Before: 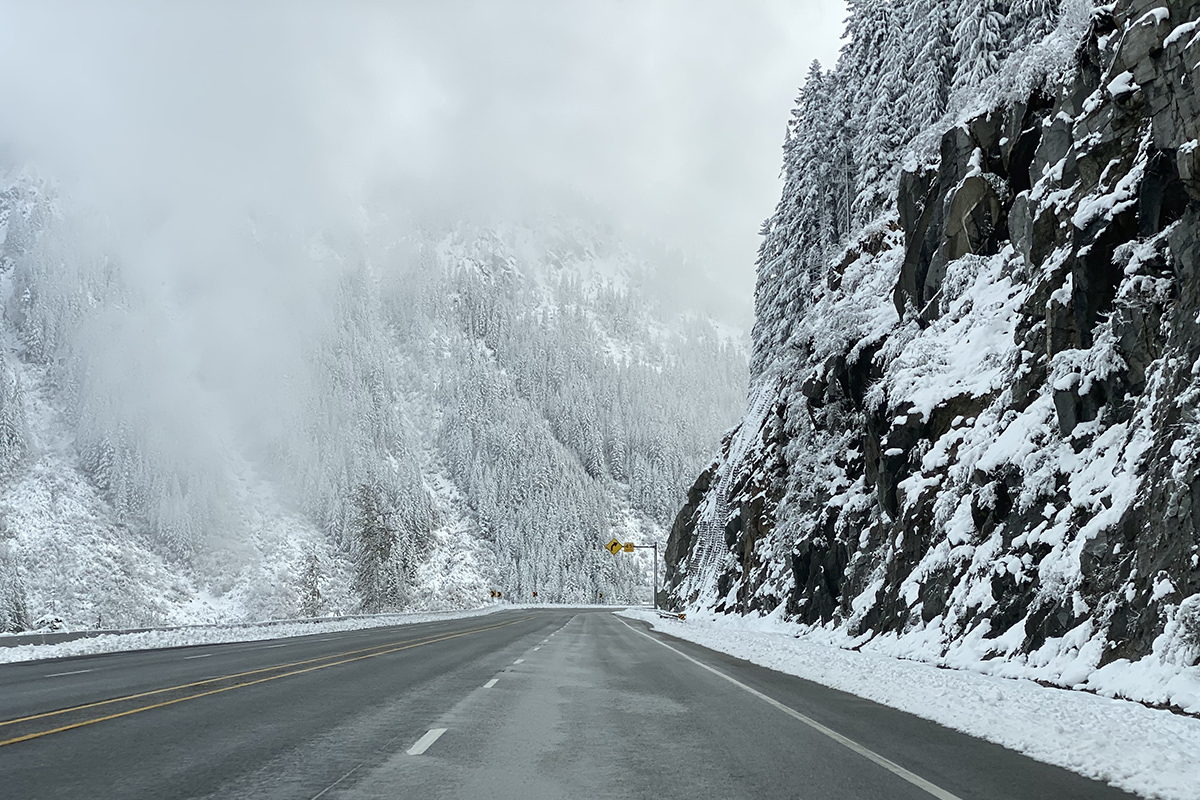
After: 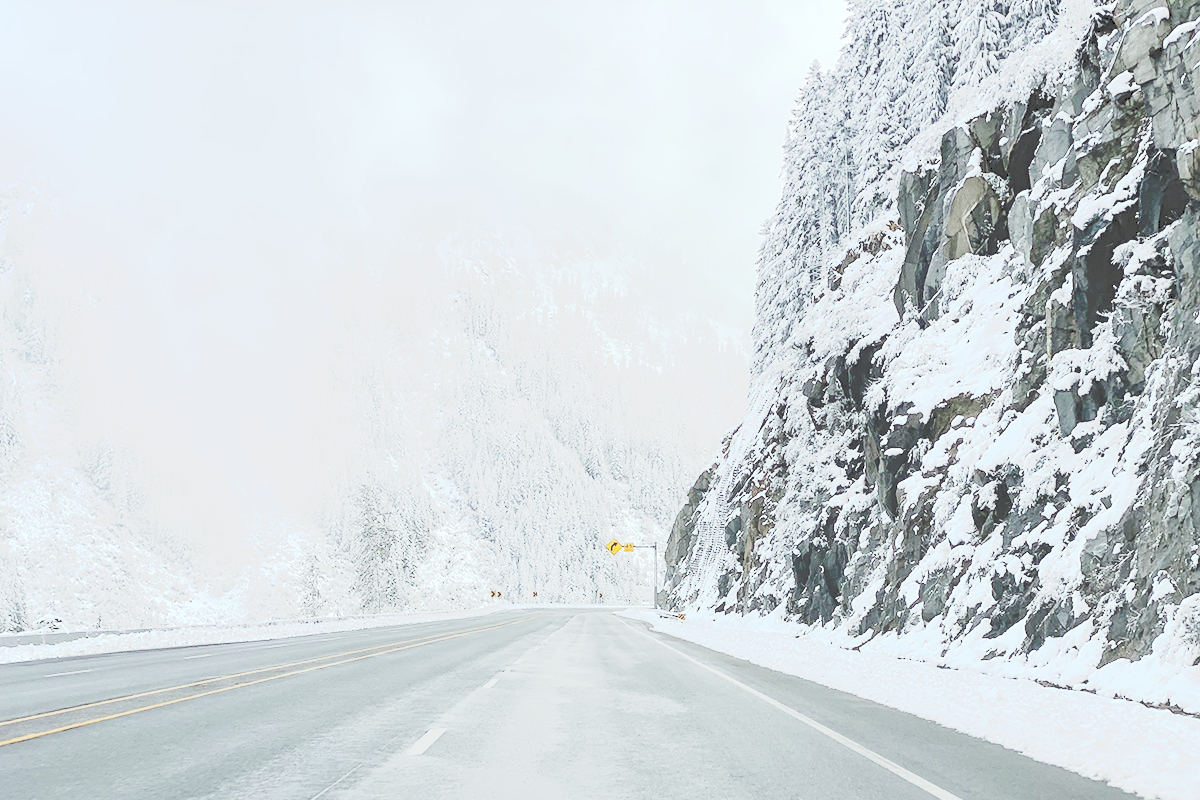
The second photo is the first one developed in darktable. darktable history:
contrast brightness saturation: contrast 0.104, brightness 0.312, saturation 0.136
tone curve: curves: ch0 [(0, 0) (0.003, 0.202) (0.011, 0.205) (0.025, 0.222) (0.044, 0.258) (0.069, 0.298) (0.1, 0.321) (0.136, 0.333) (0.177, 0.38) (0.224, 0.439) (0.277, 0.51) (0.335, 0.594) (0.399, 0.675) (0.468, 0.743) (0.543, 0.805) (0.623, 0.861) (0.709, 0.905) (0.801, 0.931) (0.898, 0.941) (1, 1)], preserve colors none
